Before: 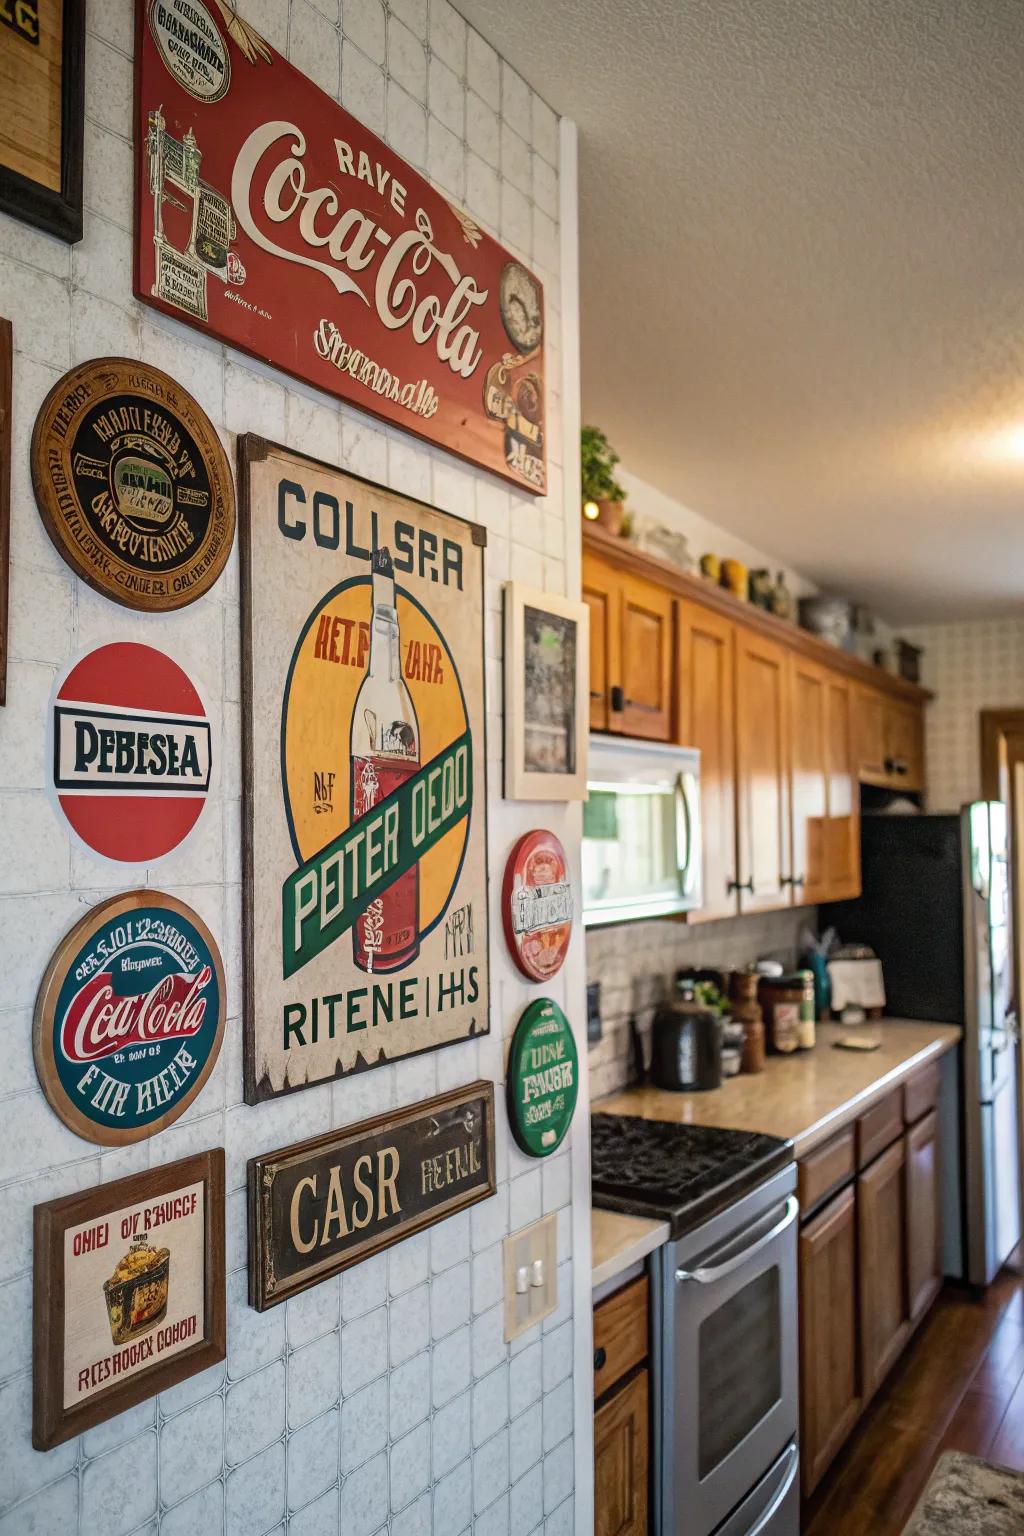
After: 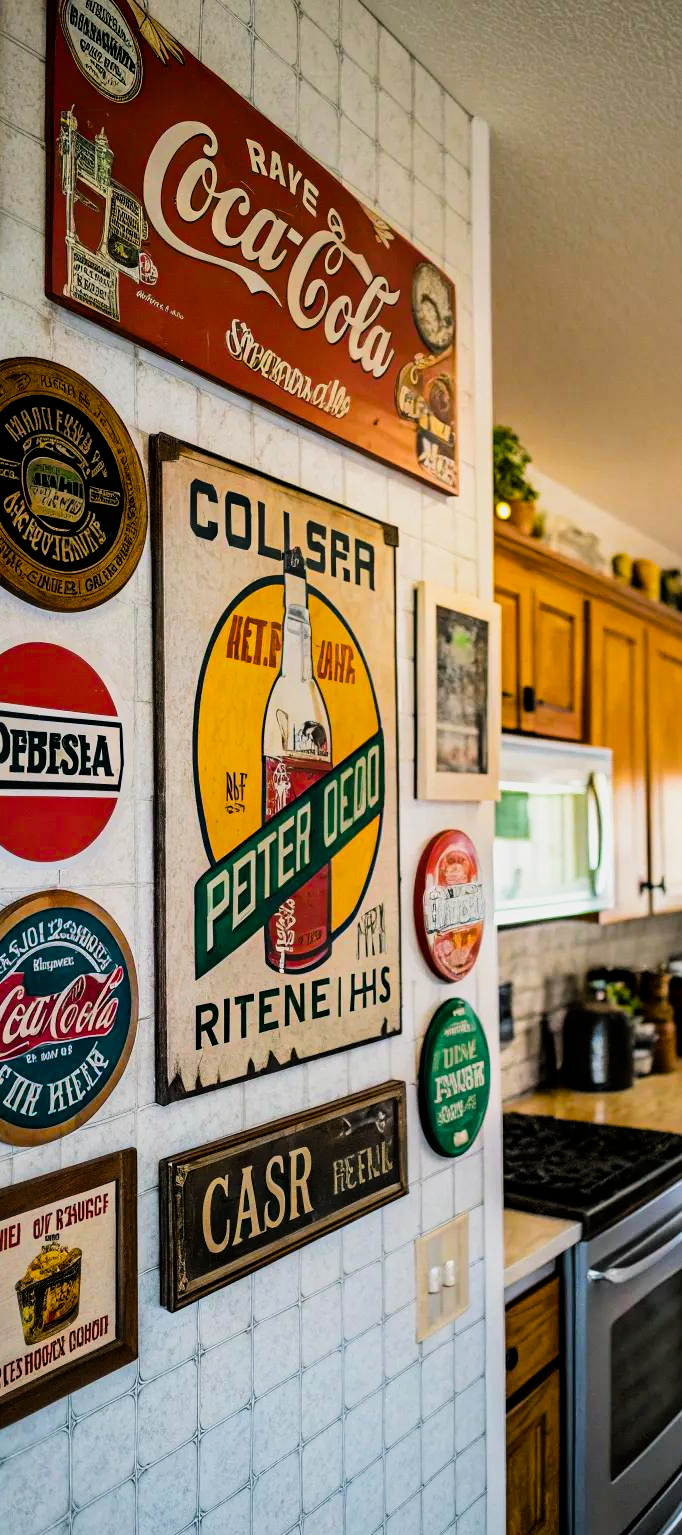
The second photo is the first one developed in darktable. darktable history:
filmic rgb: black relative exposure -5.01 EV, white relative exposure 3.54 EV, hardness 3.17, contrast 1.397, highlights saturation mix -49.88%
crop and rotate: left 8.645%, right 24.713%
tone equalizer: -8 EV 0.238 EV, -7 EV 0.439 EV, -6 EV 0.41 EV, -5 EV 0.266 EV, -3 EV -0.25 EV, -2 EV -0.396 EV, -1 EV -0.42 EV, +0 EV -0.273 EV
color balance rgb: shadows lift › chroma 2.004%, shadows lift › hue 136.82°, linear chroma grading › global chroma 8.839%, perceptual saturation grading › global saturation 31.08%, perceptual brilliance grading › global brilliance 12.13%, global vibrance 20%
